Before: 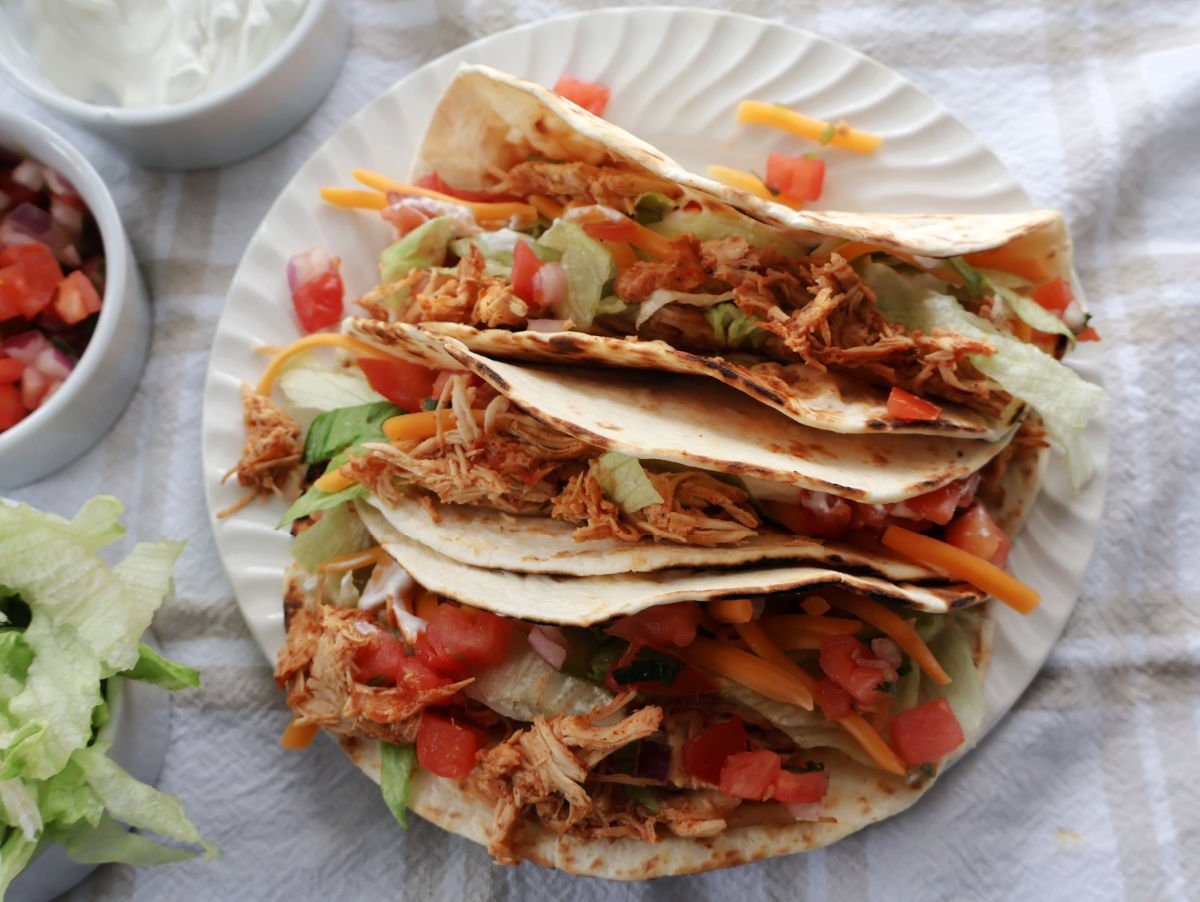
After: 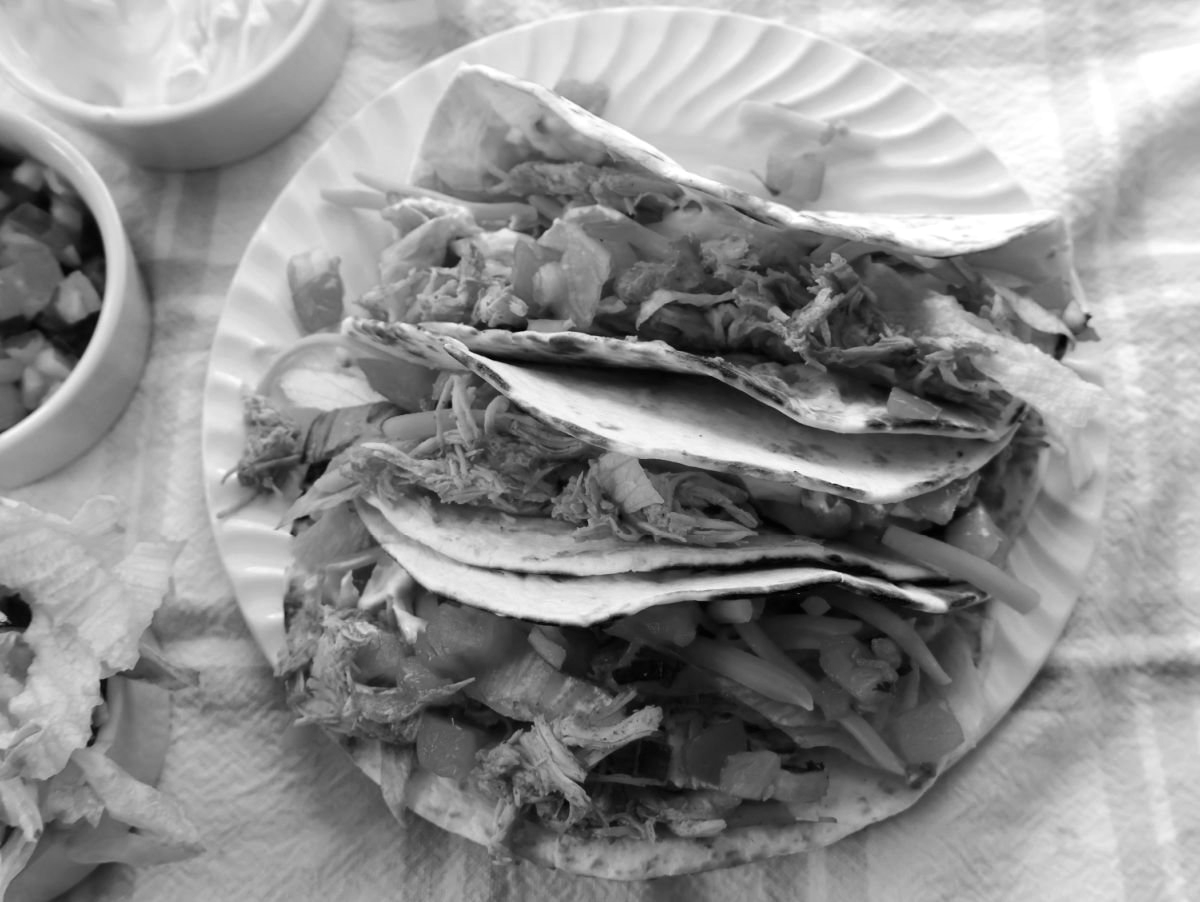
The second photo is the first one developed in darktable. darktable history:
color calibration: output gray [0.22, 0.42, 0.37, 0], gray › normalize channels true, illuminant same as pipeline (D50), adaptation XYZ, x 0.346, y 0.359, gamut compression 0
white balance: red 1.188, blue 1.11
